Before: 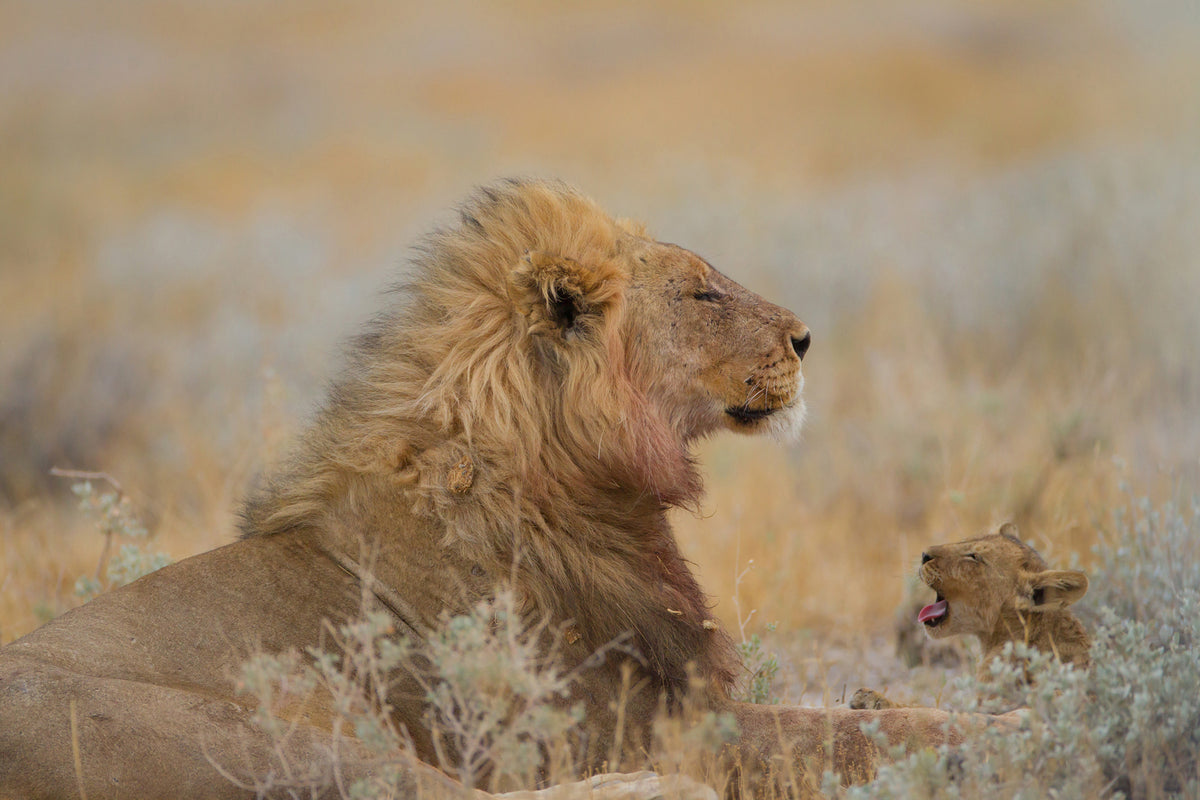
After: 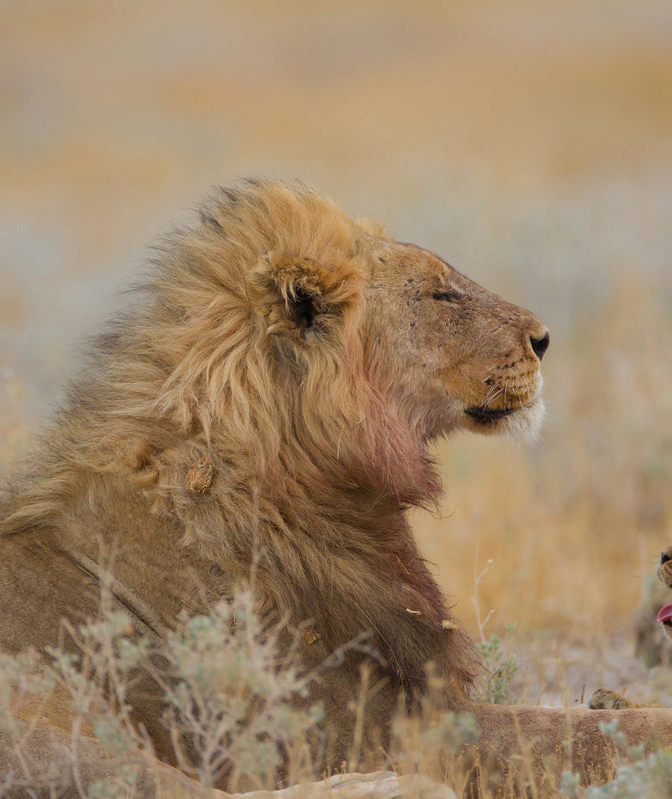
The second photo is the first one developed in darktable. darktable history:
crop: left 21.814%, right 22.108%, bottom 0.003%
